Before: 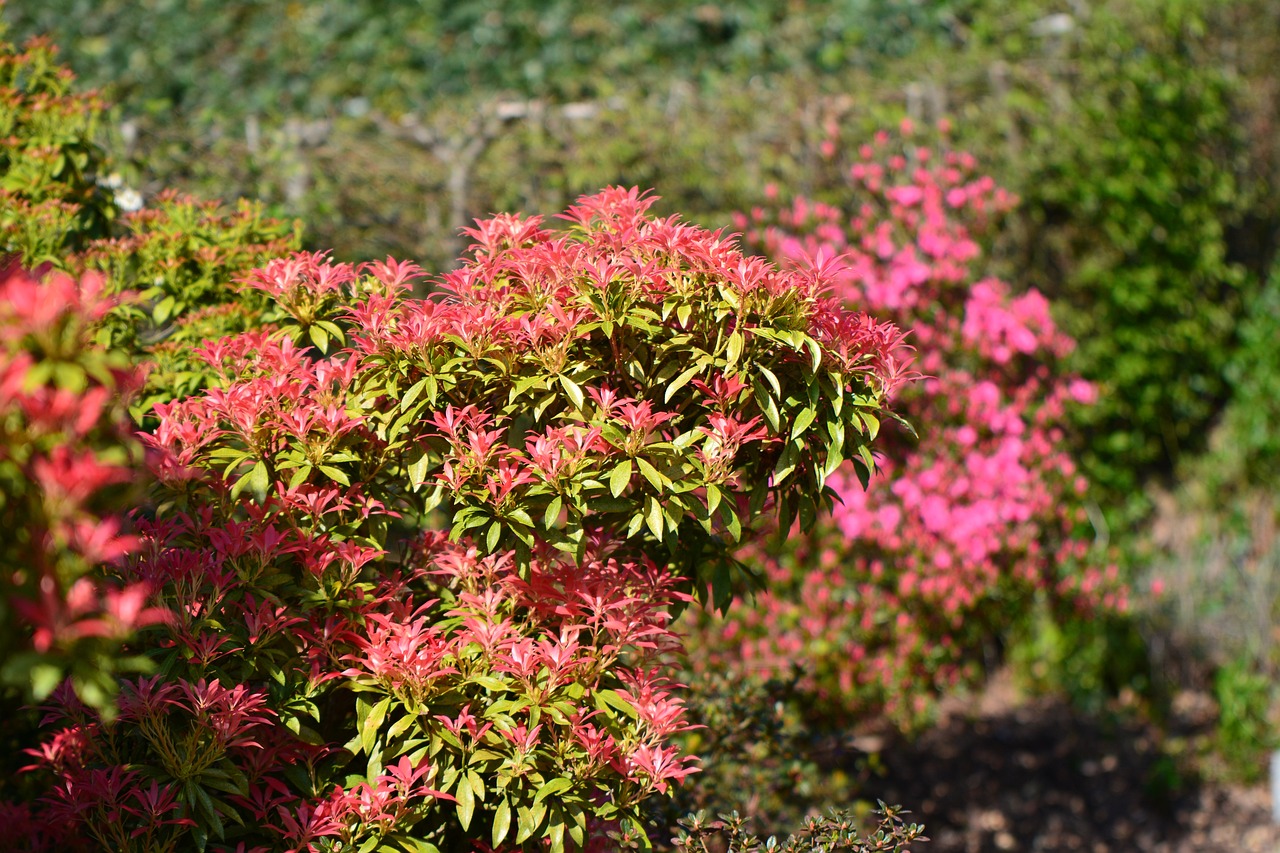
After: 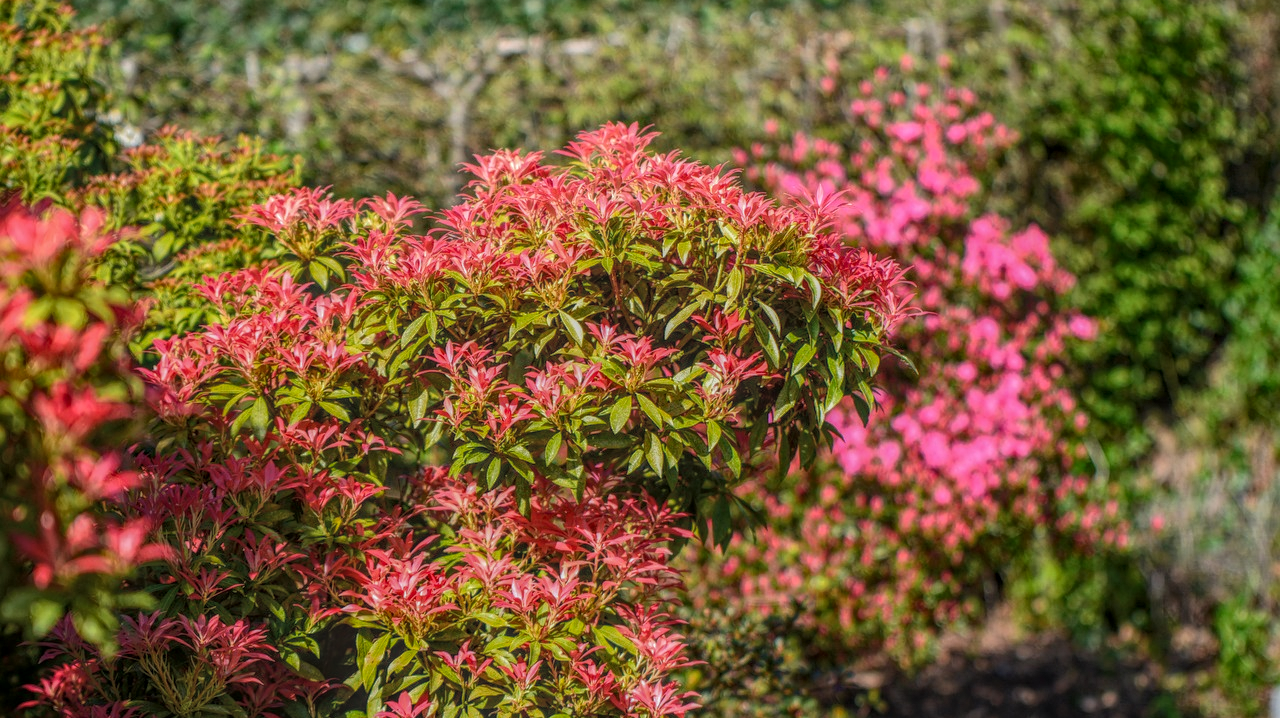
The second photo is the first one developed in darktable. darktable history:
crop: top 7.568%, bottom 8.179%
local contrast: highlights 20%, shadows 30%, detail 200%, midtone range 0.2
